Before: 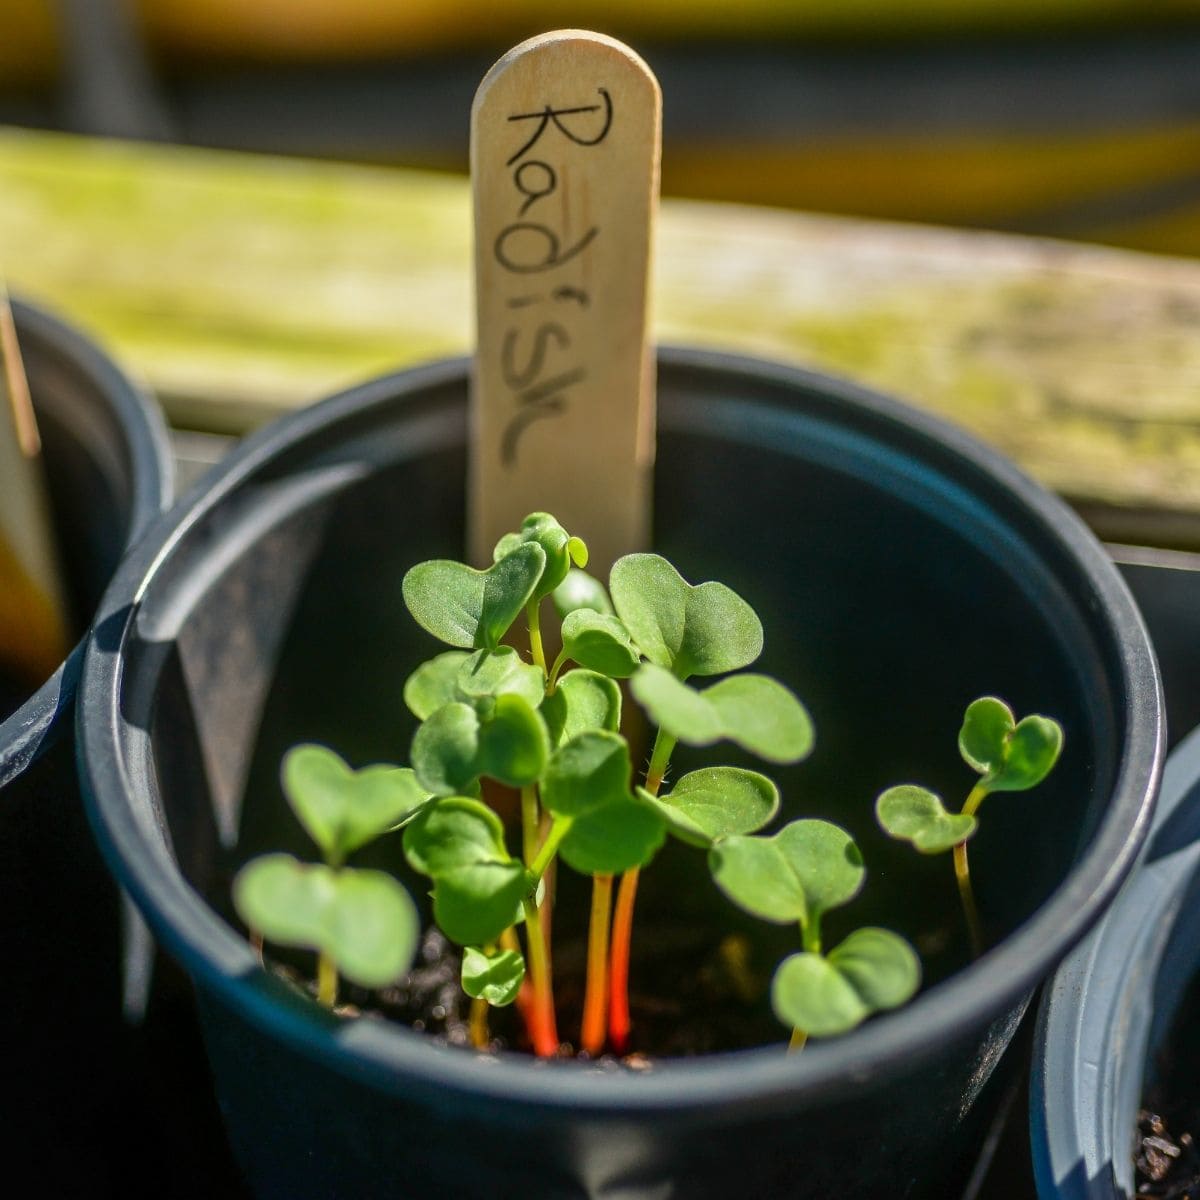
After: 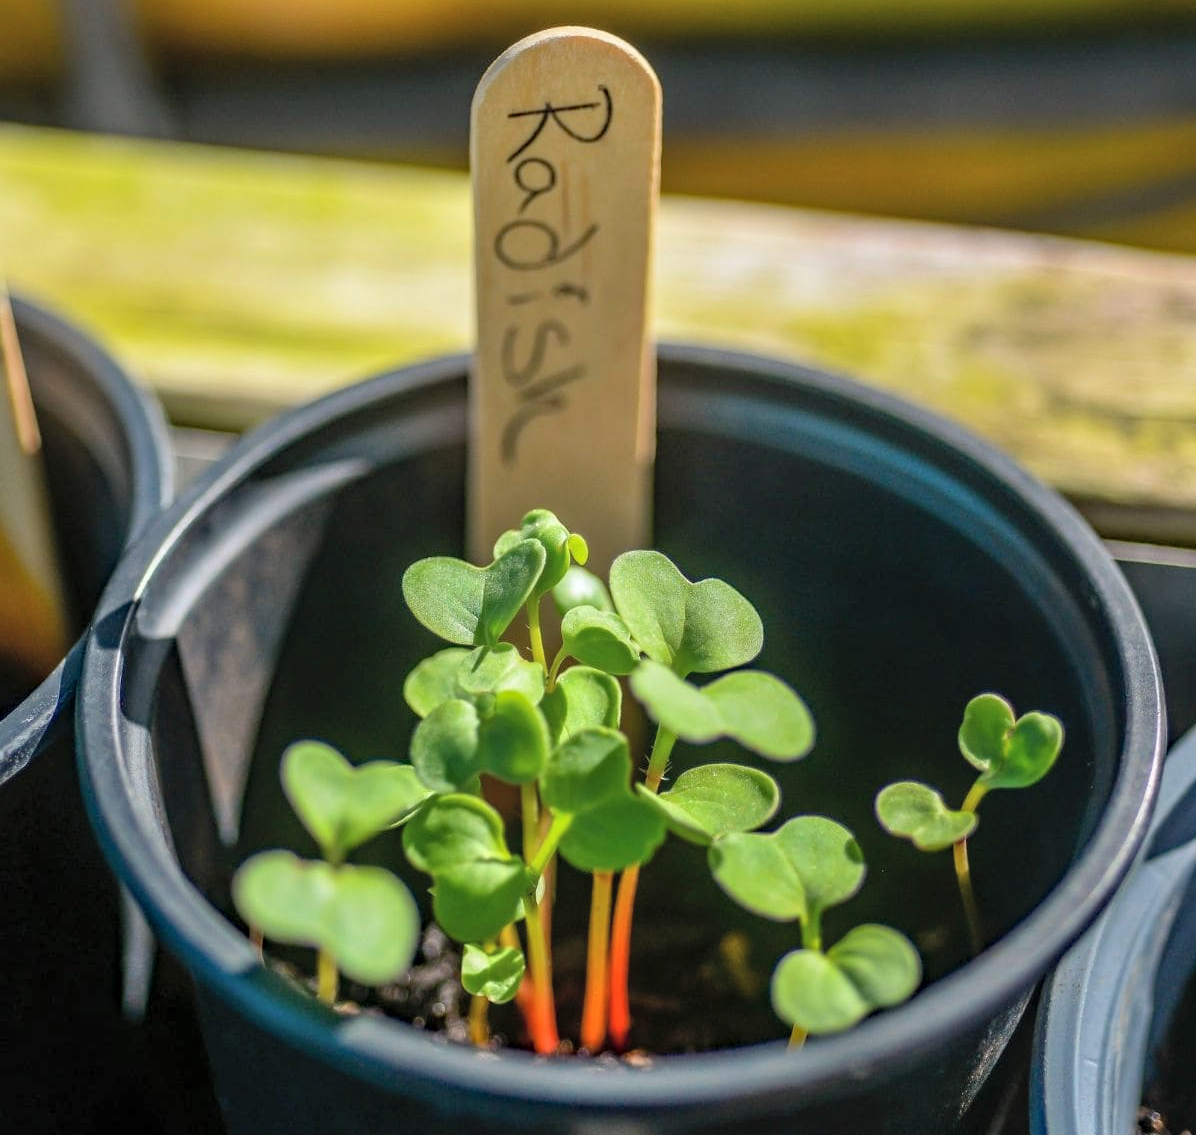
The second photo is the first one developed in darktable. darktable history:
crop: top 0.328%, right 0.265%, bottom 5.051%
contrast brightness saturation: brightness 0.141
color correction: highlights a* 0.065, highlights b* -0.79
haze removal: compatibility mode true, adaptive false
